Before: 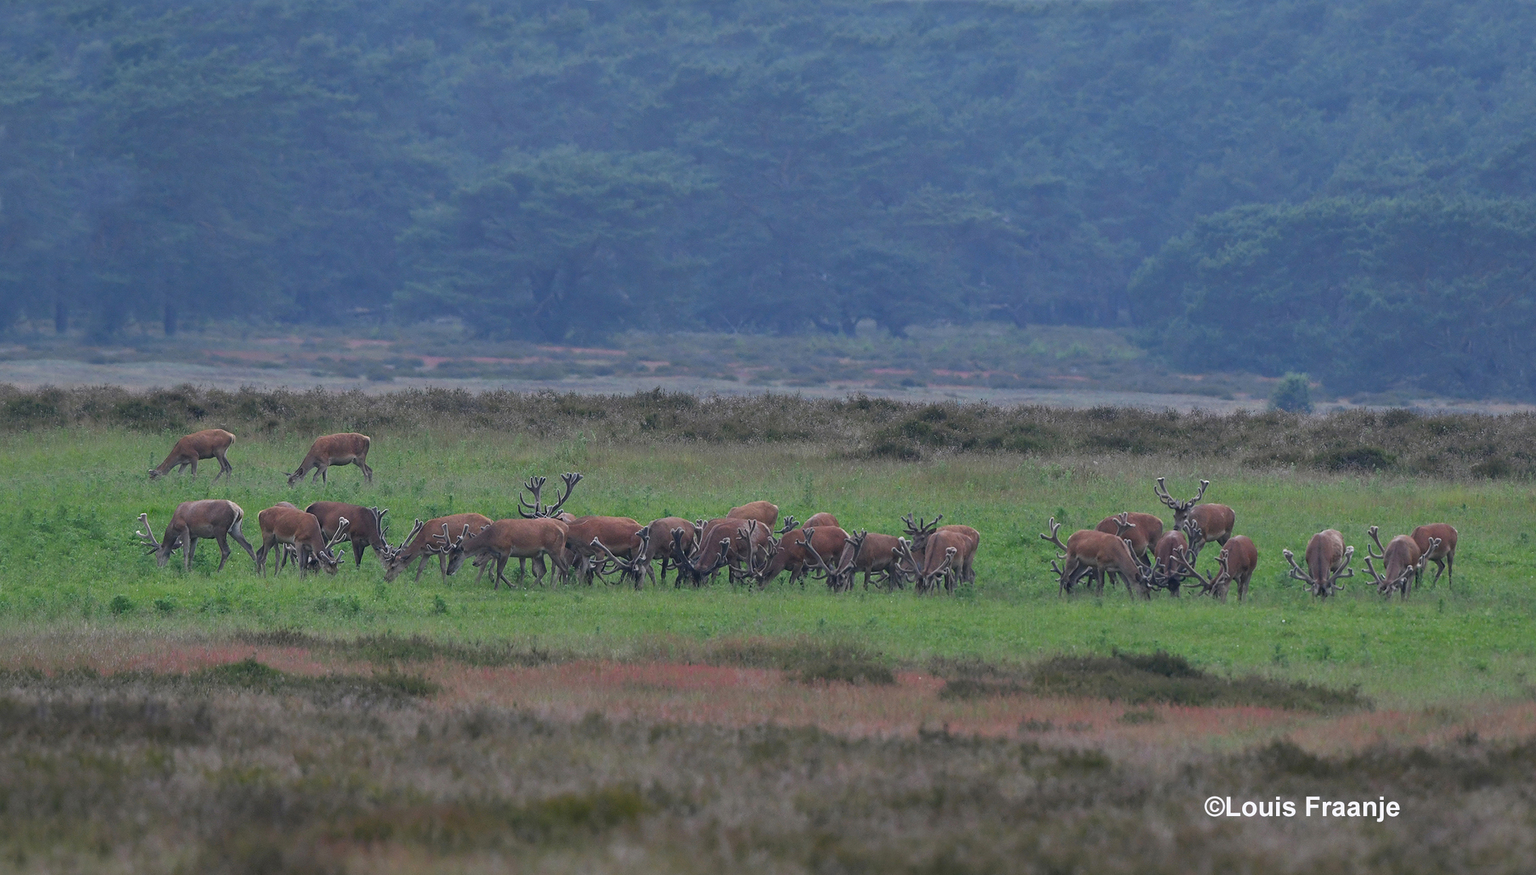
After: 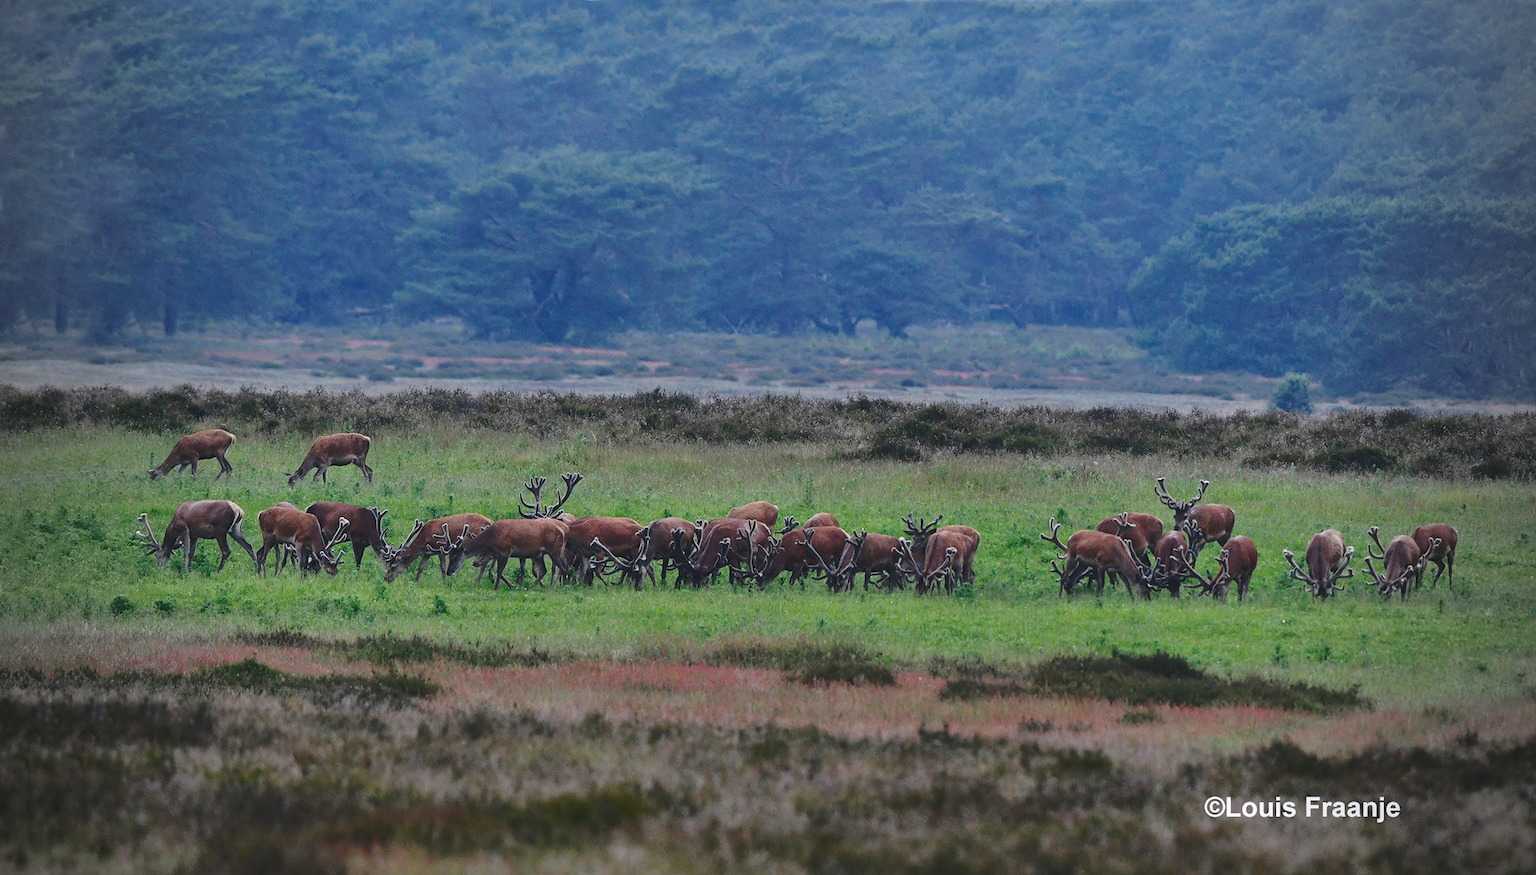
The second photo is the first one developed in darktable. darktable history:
base curve: curves: ch0 [(0, 0) (0.073, 0.04) (0.157, 0.139) (0.492, 0.492) (0.758, 0.758) (1, 1)], preserve colors none
vignetting: fall-off start 96.66%, fall-off radius 100.57%, width/height ratio 0.611, dithering 16-bit output
tone curve: curves: ch0 [(0, 0) (0.003, 0.065) (0.011, 0.072) (0.025, 0.09) (0.044, 0.104) (0.069, 0.116) (0.1, 0.127) (0.136, 0.15) (0.177, 0.184) (0.224, 0.223) (0.277, 0.28) (0.335, 0.361) (0.399, 0.443) (0.468, 0.525) (0.543, 0.616) (0.623, 0.713) (0.709, 0.79) (0.801, 0.866) (0.898, 0.933) (1, 1)], color space Lab, independent channels, preserve colors none
